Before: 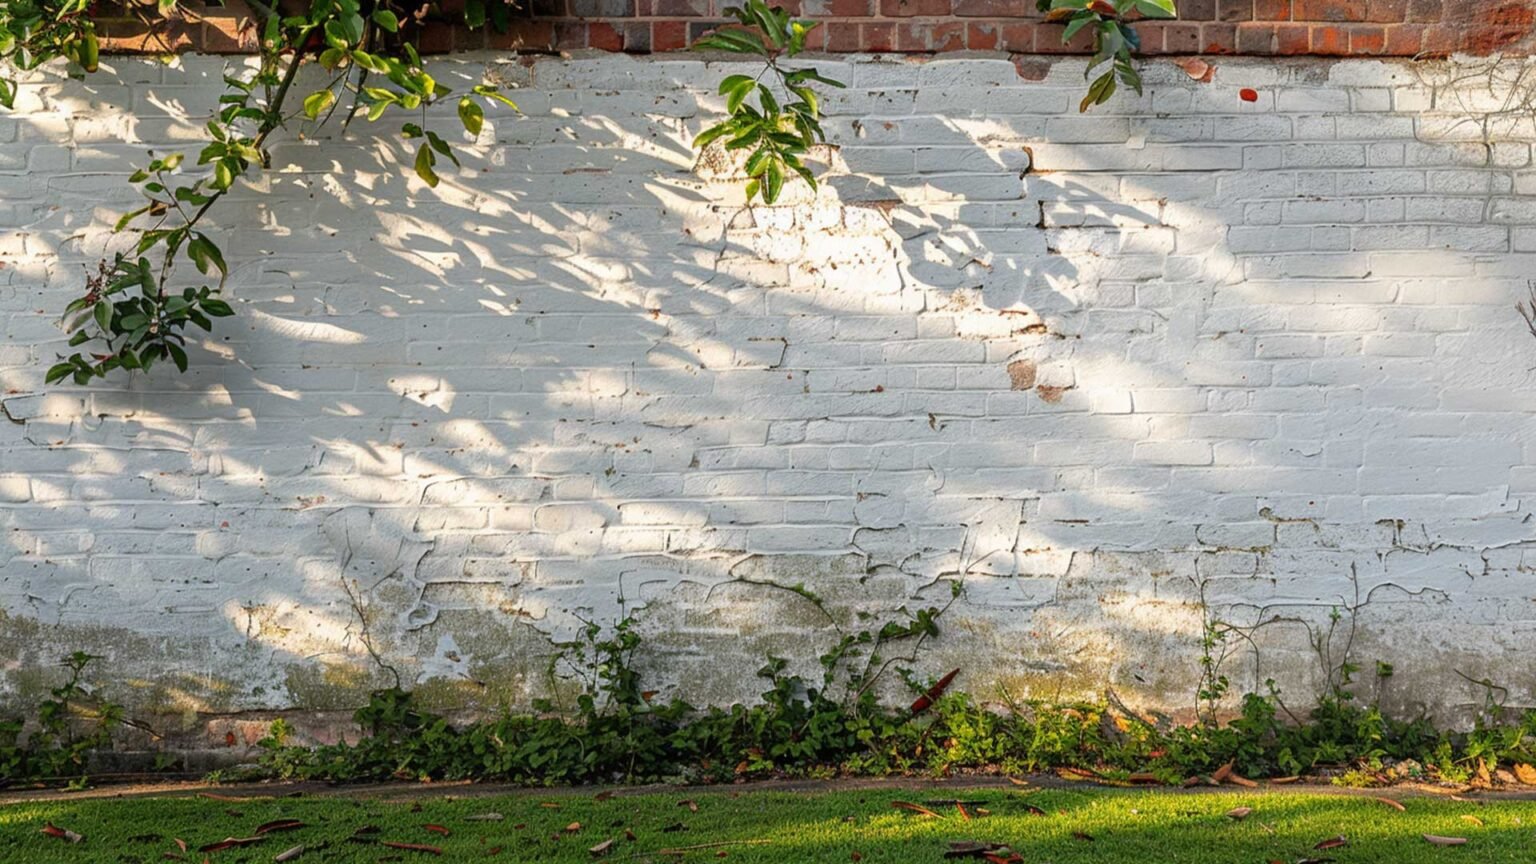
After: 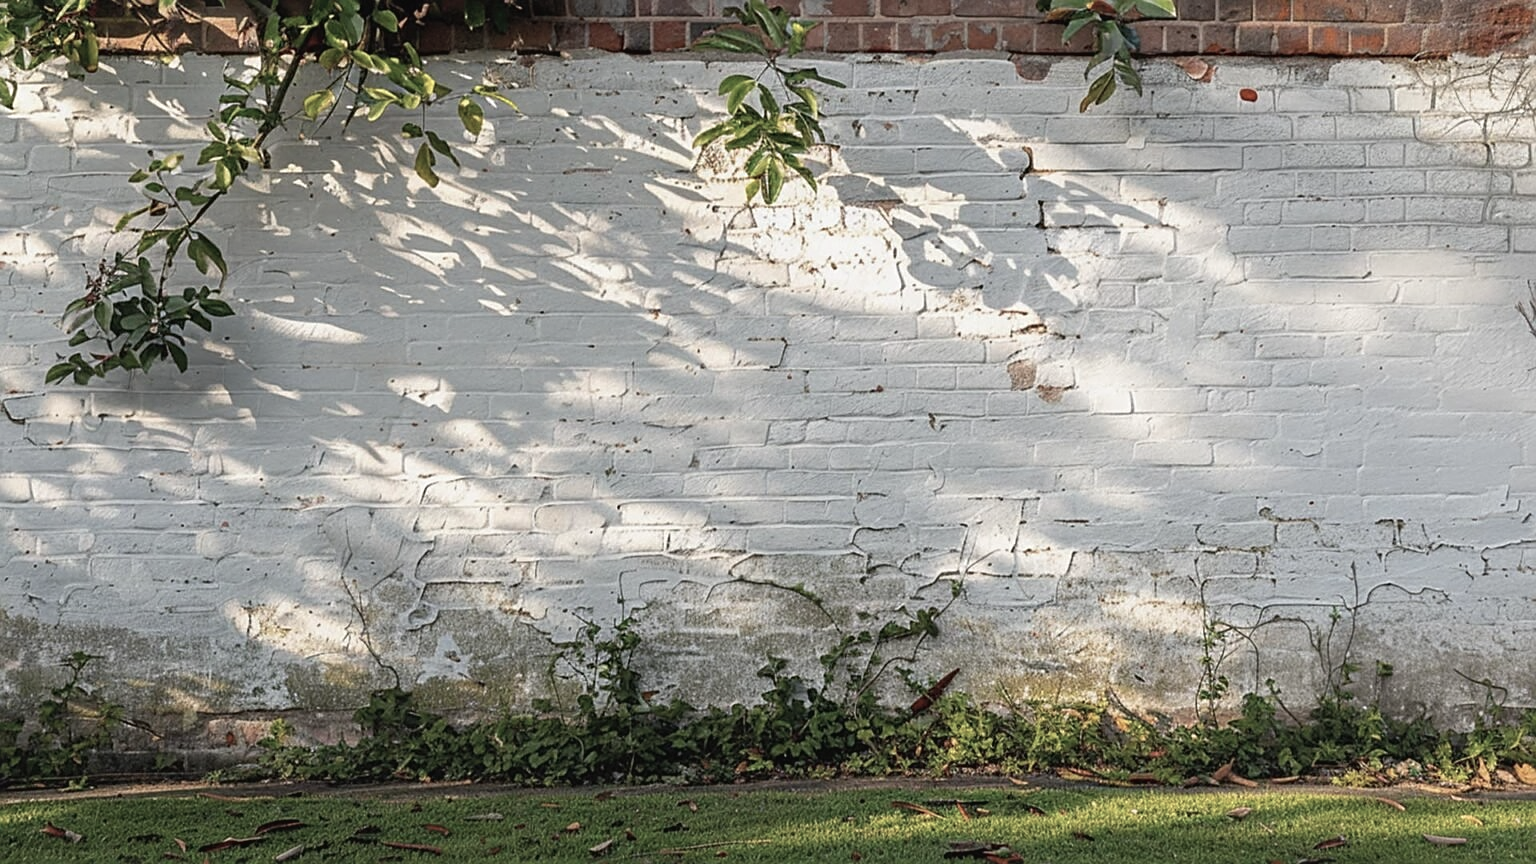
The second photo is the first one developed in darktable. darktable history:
sharpen: on, module defaults
contrast brightness saturation: contrast -0.05, saturation -0.41
